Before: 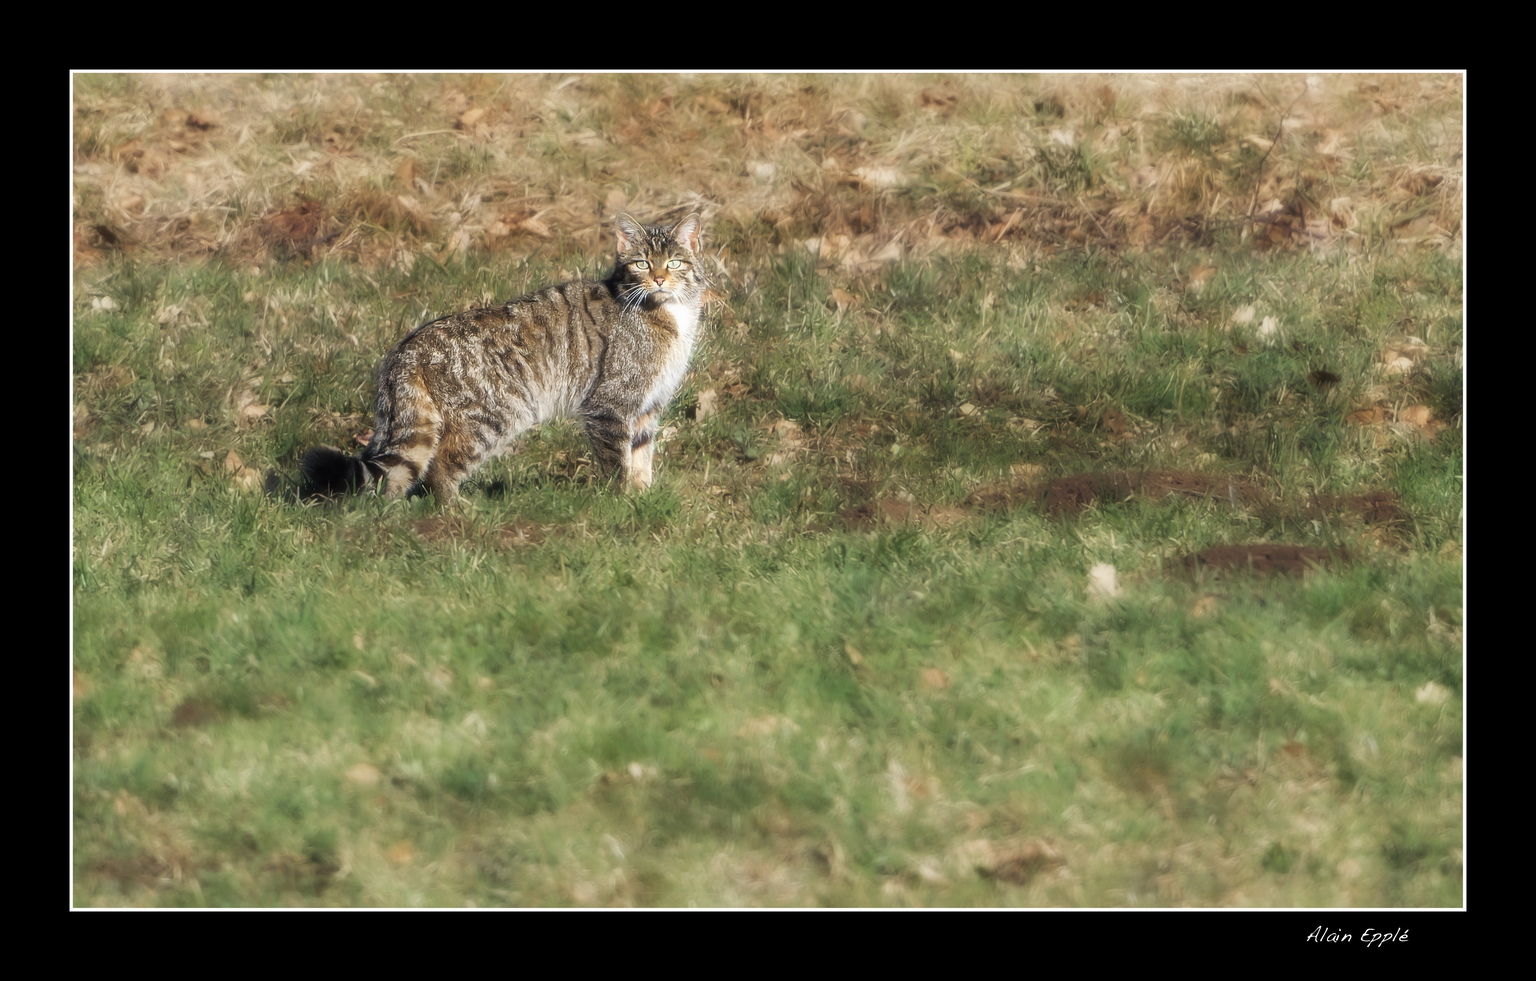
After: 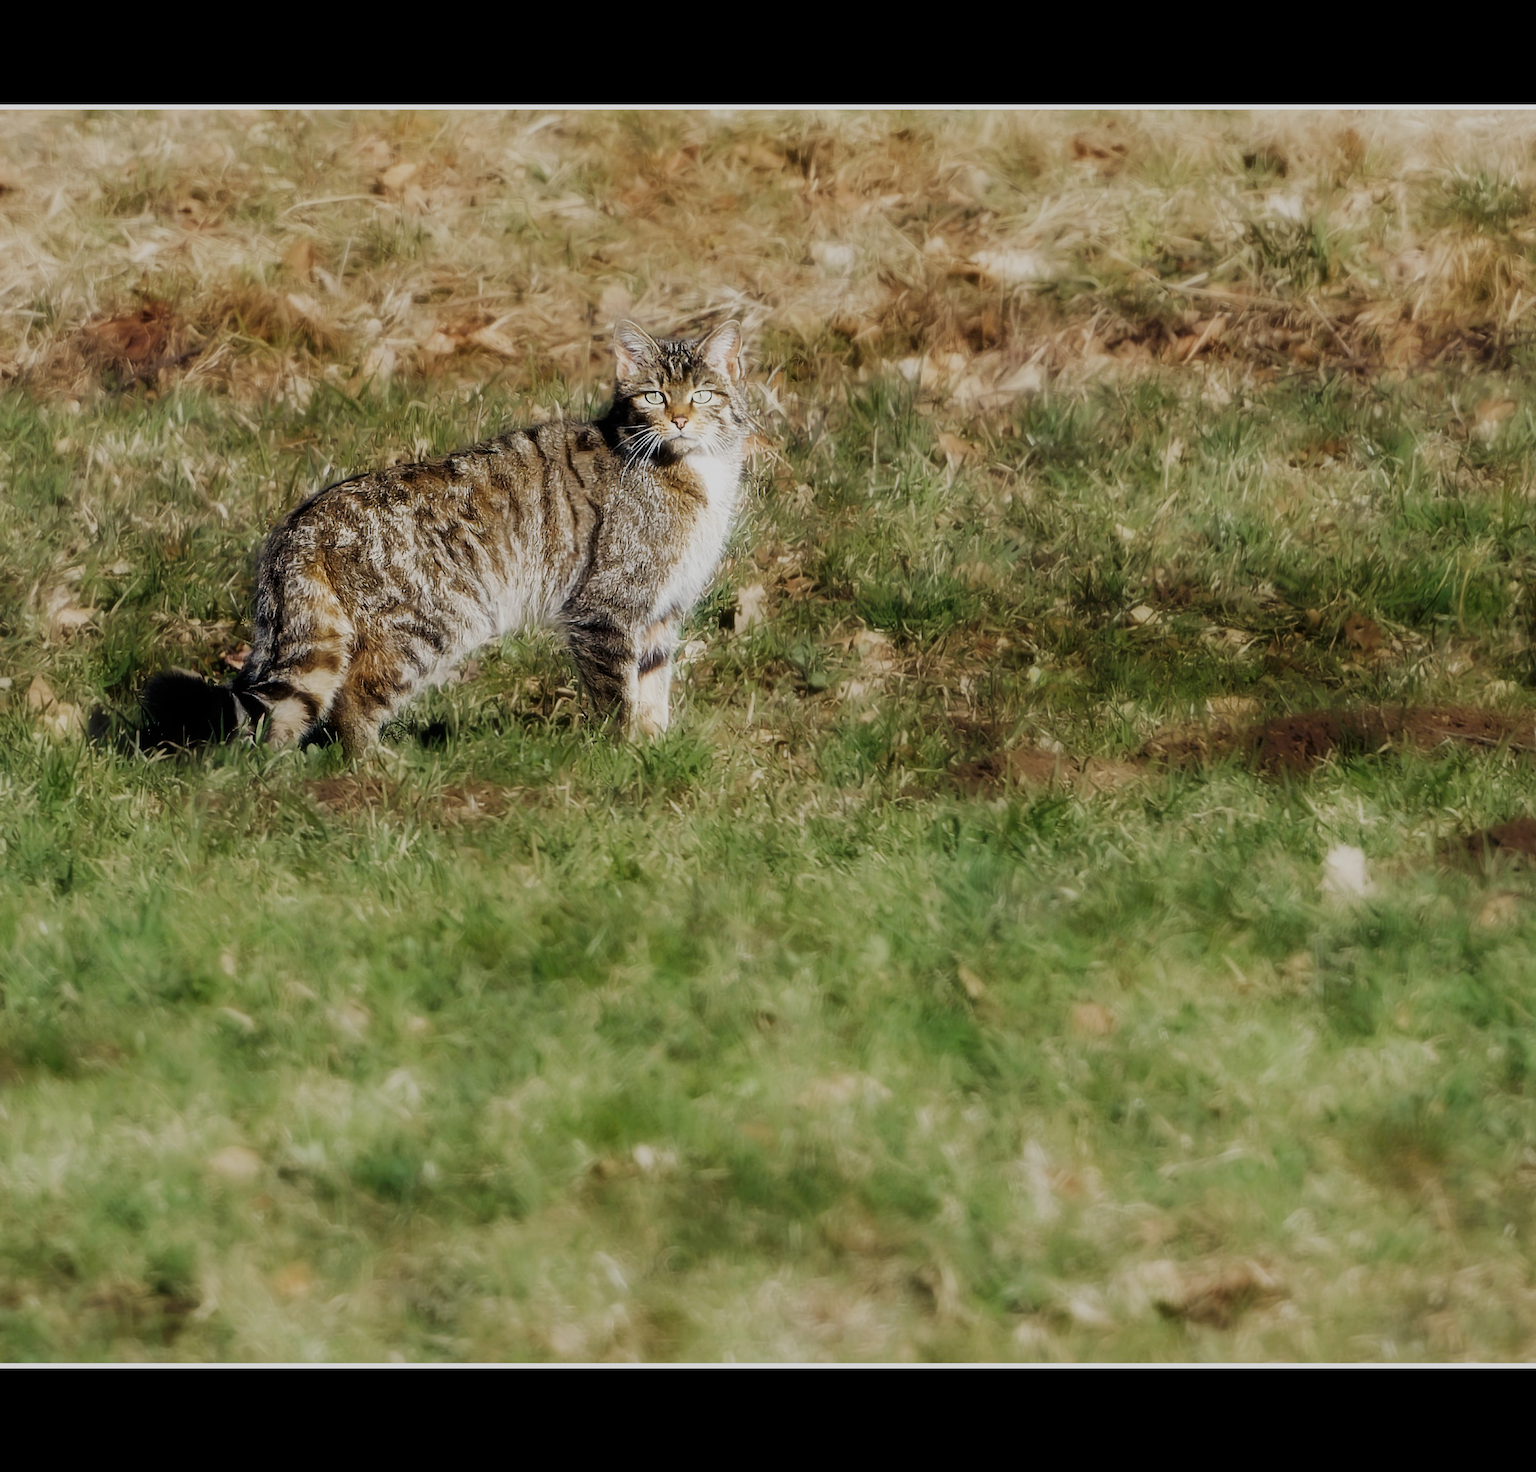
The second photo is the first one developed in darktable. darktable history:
crop and rotate: left 13.462%, right 19.9%
filmic rgb: black relative exposure -7.65 EV, white relative exposure 4.56 EV, hardness 3.61, preserve chrominance no, color science v5 (2021), contrast in shadows safe, contrast in highlights safe
tone curve: curves: ch0 [(0, 0) (0.003, 0) (0.011, 0.001) (0.025, 0.003) (0.044, 0.006) (0.069, 0.009) (0.1, 0.013) (0.136, 0.032) (0.177, 0.067) (0.224, 0.121) (0.277, 0.185) (0.335, 0.255) (0.399, 0.333) (0.468, 0.417) (0.543, 0.508) (0.623, 0.606) (0.709, 0.71) (0.801, 0.819) (0.898, 0.926) (1, 1)], preserve colors none
